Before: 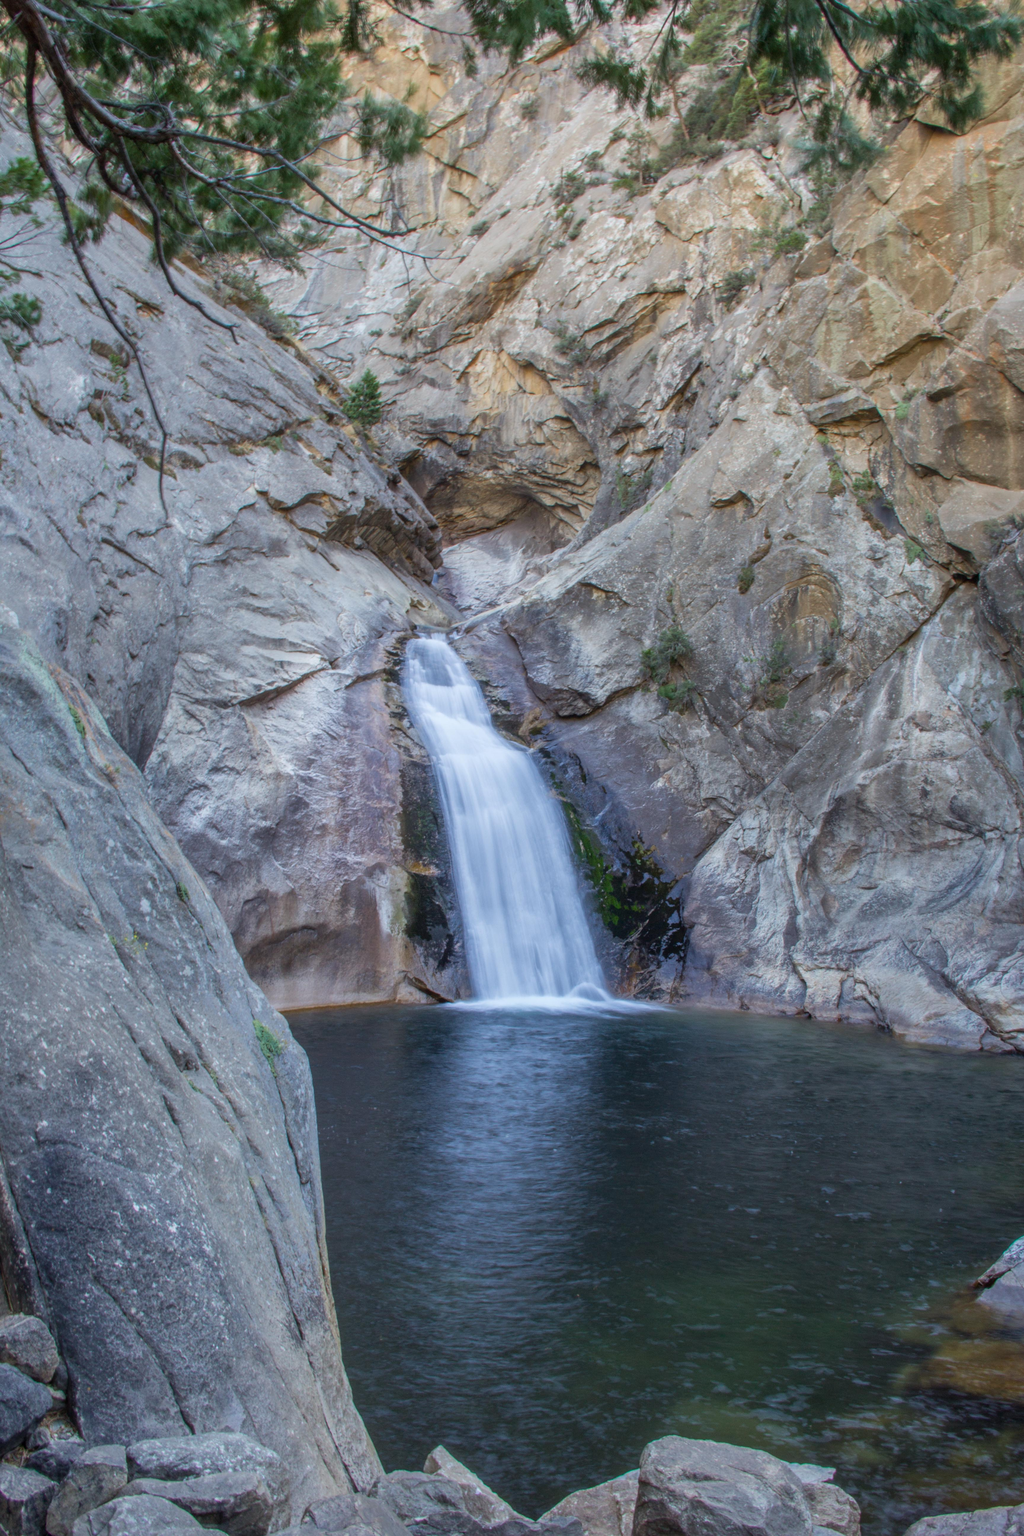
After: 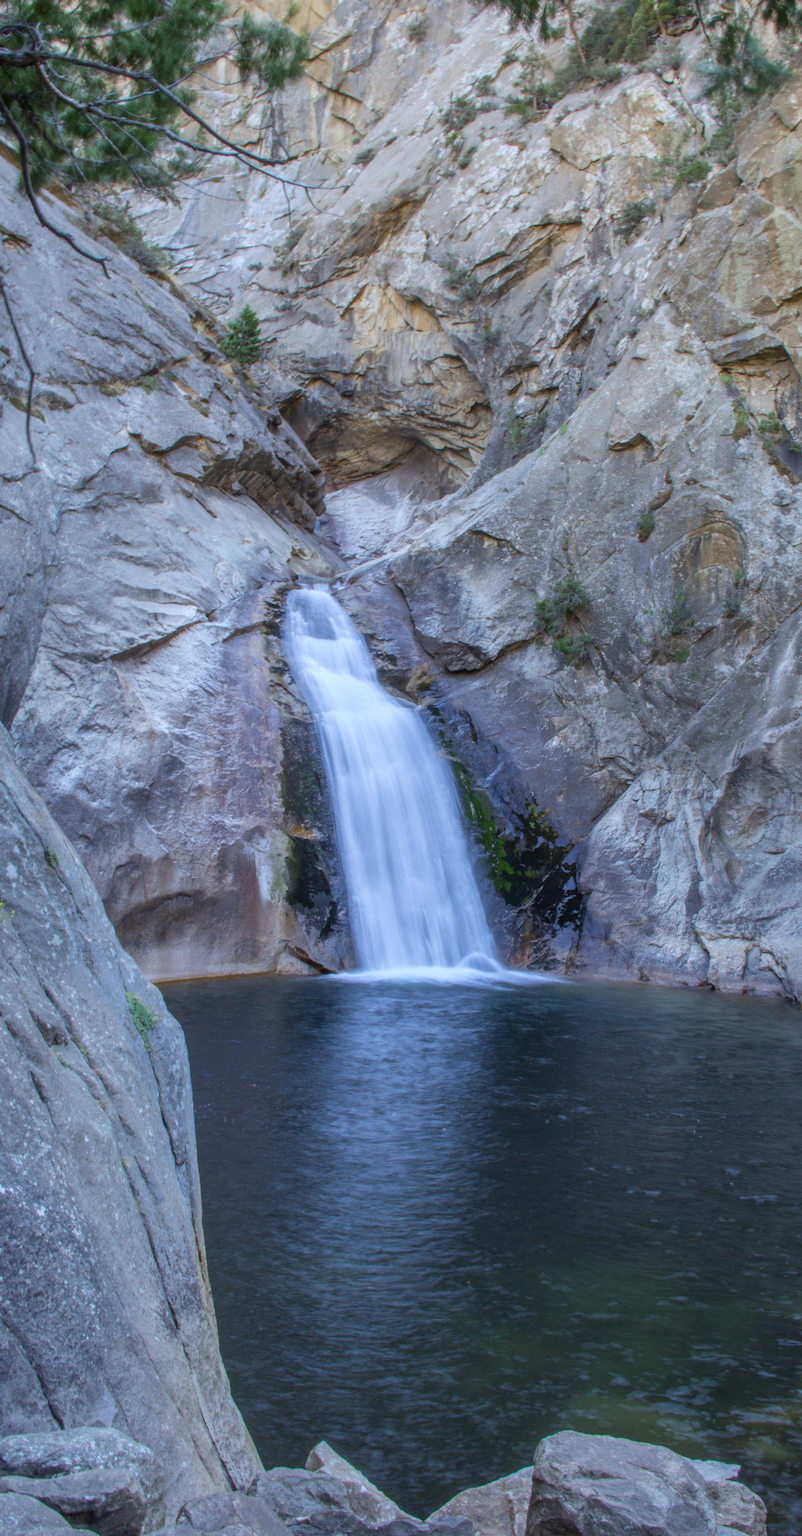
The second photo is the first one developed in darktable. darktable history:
white balance: red 0.954, blue 1.079
crop and rotate: left 13.15%, top 5.251%, right 12.609%
